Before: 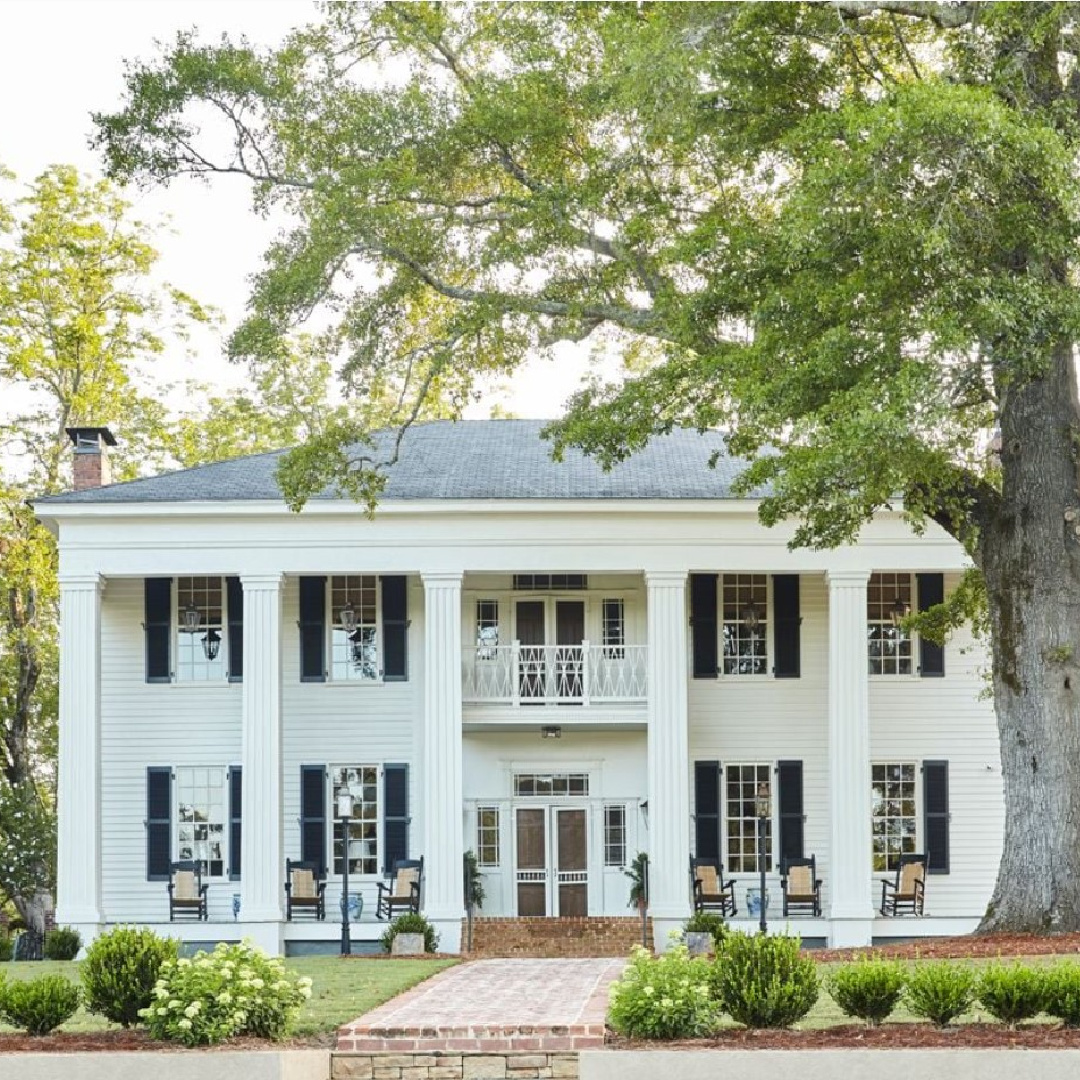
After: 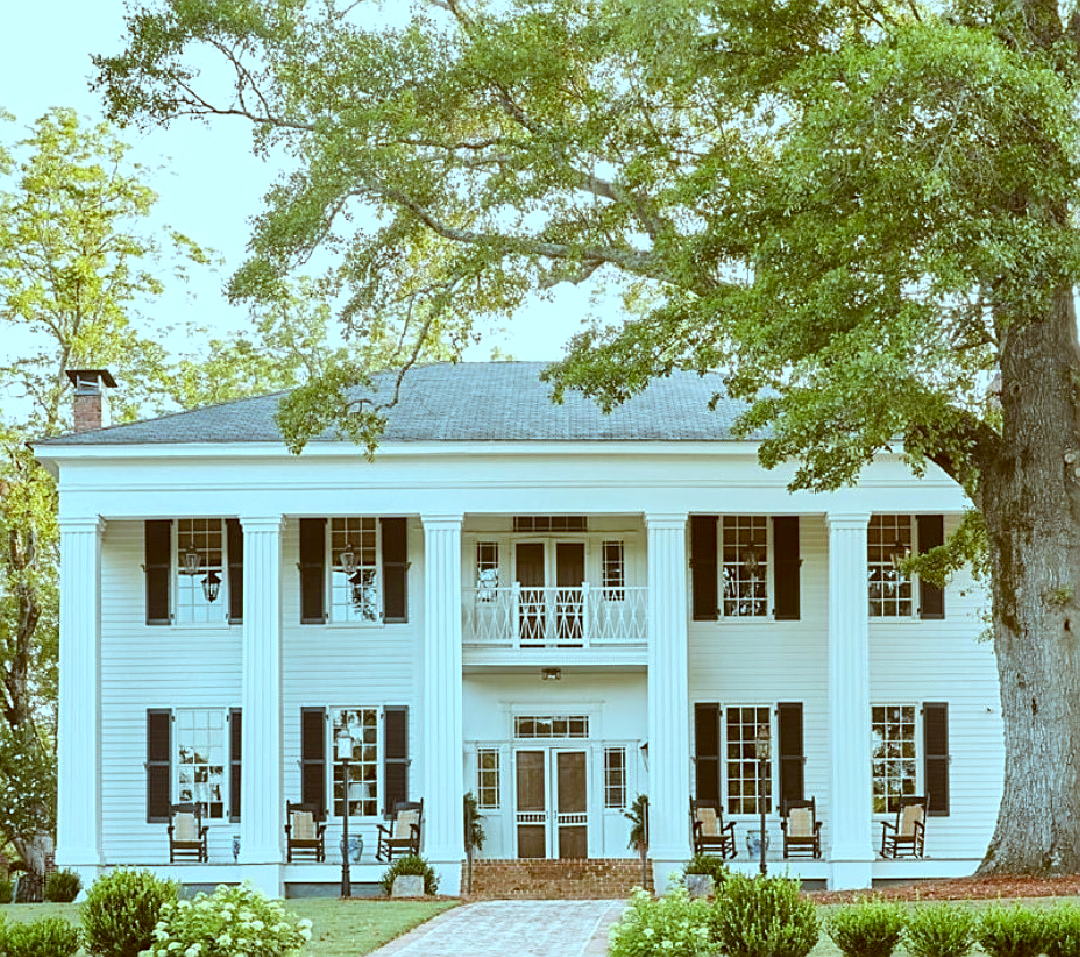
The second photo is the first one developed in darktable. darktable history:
crop and rotate: top 5.529%, bottom 5.769%
sharpen: on, module defaults
exposure: black level correction 0.001, compensate exposure bias true, compensate highlight preservation false
color correction: highlights a* -14.81, highlights b* -16.8, shadows a* 10.65, shadows b* 29.25
